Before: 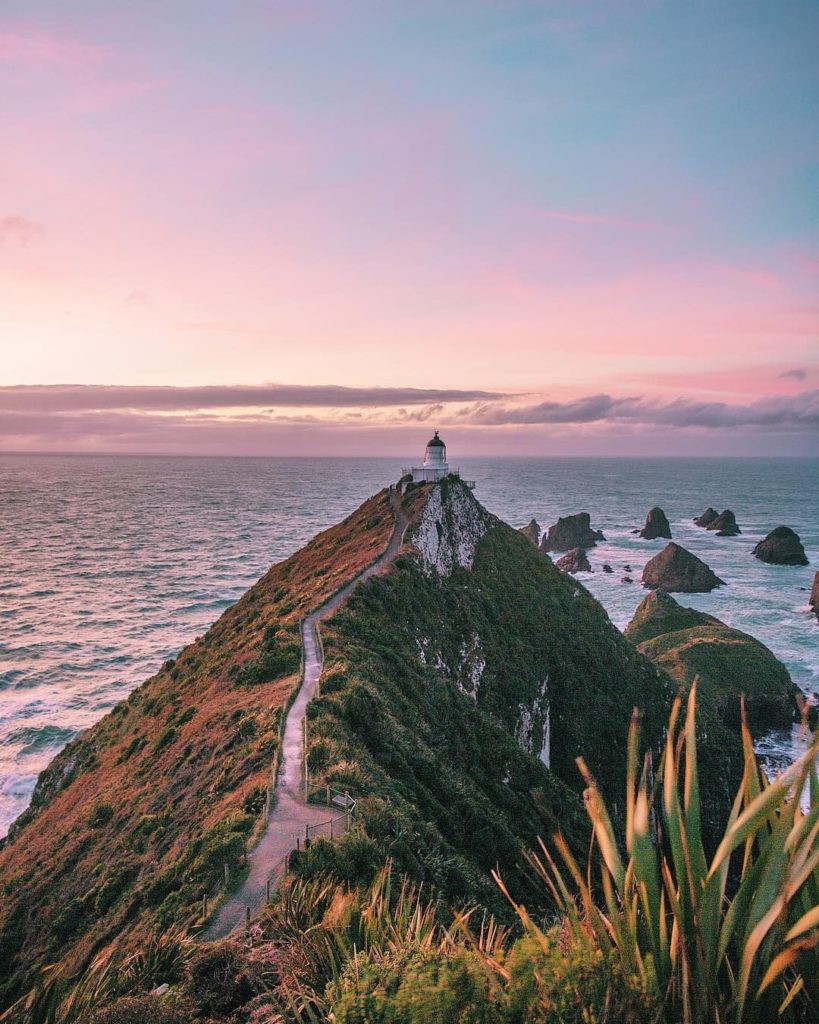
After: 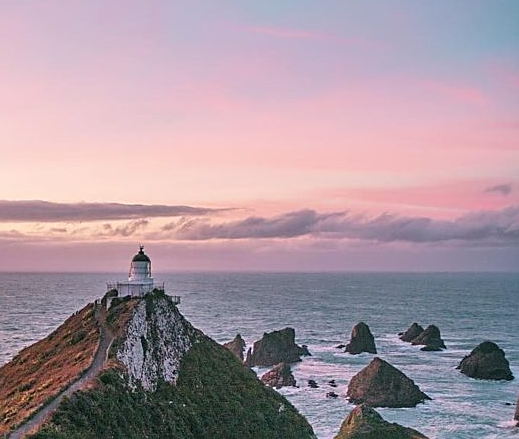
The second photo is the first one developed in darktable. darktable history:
crop: left 36.083%, top 18.158%, right 0.533%, bottom 38.924%
sharpen: on, module defaults
